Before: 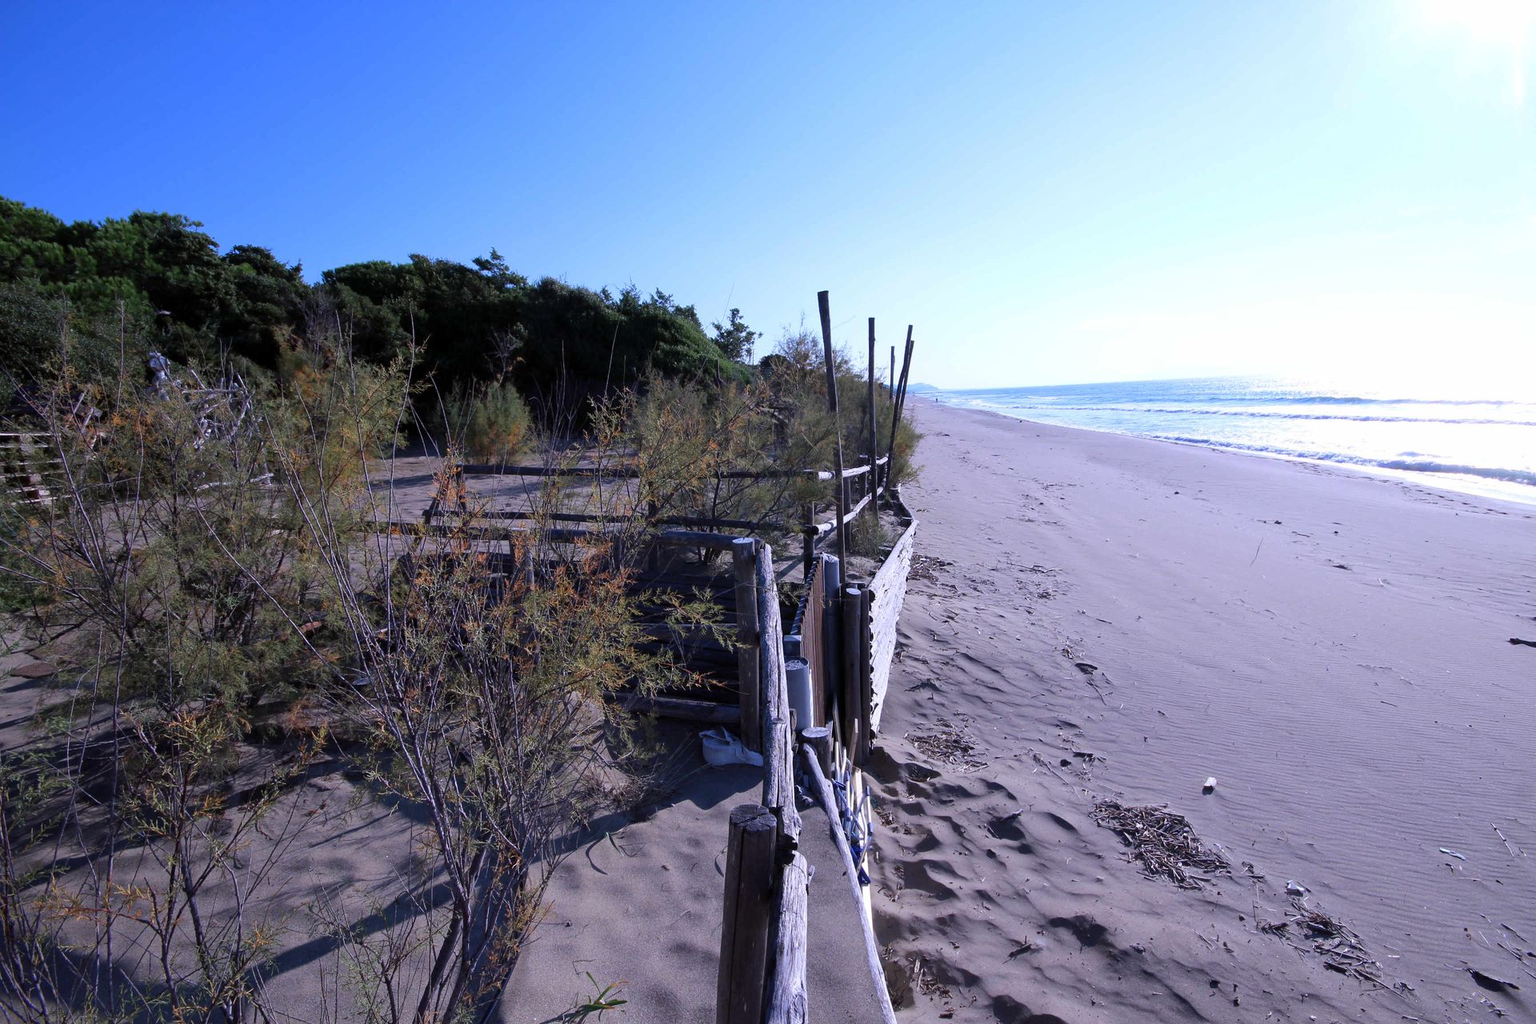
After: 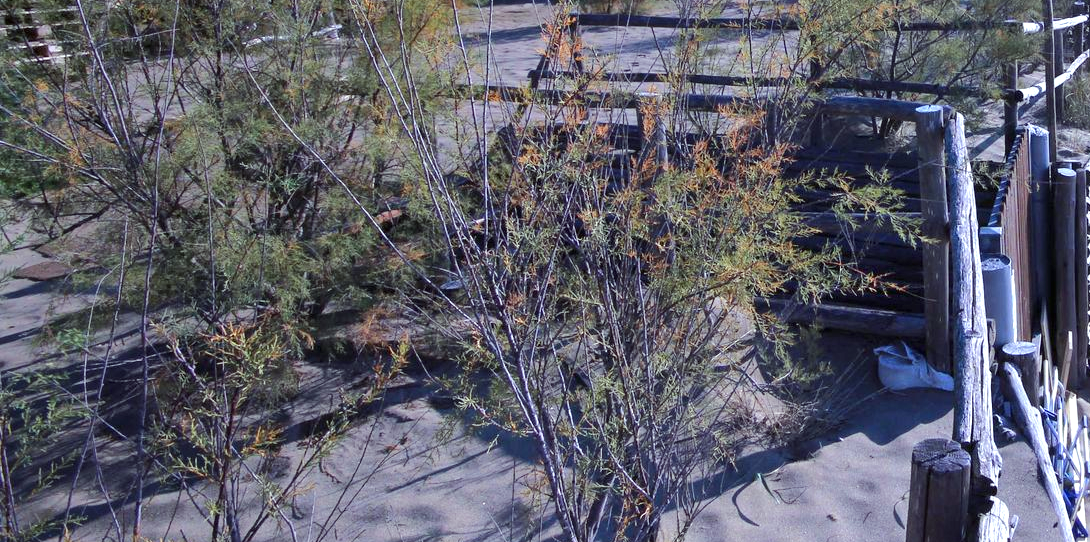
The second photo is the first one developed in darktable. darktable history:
crop: top 44.371%, right 43.181%, bottom 13.242%
color balance rgb: power › chroma 0.519%, power › hue 259.25°, perceptual saturation grading › global saturation 0.219%, perceptual brilliance grading › mid-tones 10.744%, perceptual brilliance grading › shadows 14.534%
tone equalizer: edges refinement/feathering 500, mask exposure compensation -1.57 EV, preserve details no
color correction: highlights a* -8.06, highlights b* 3.33
exposure: black level correction 0, exposure 0.7 EV, compensate exposure bias true, compensate highlight preservation false
